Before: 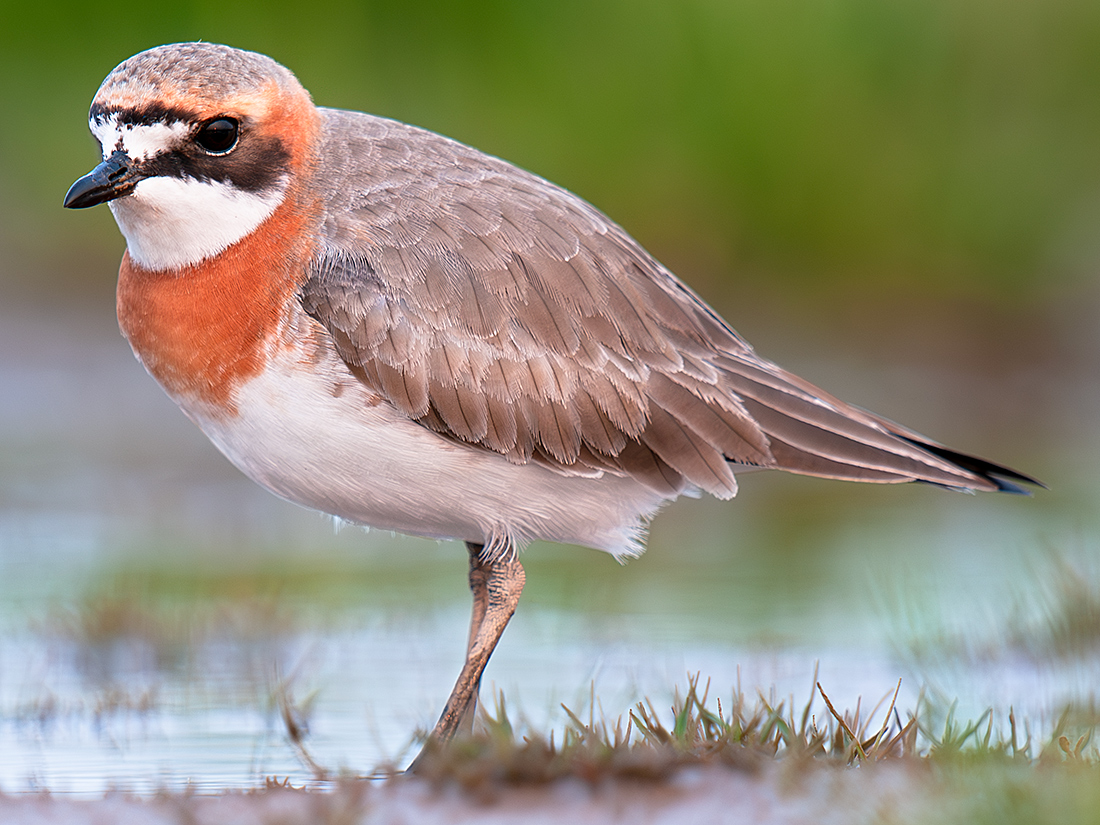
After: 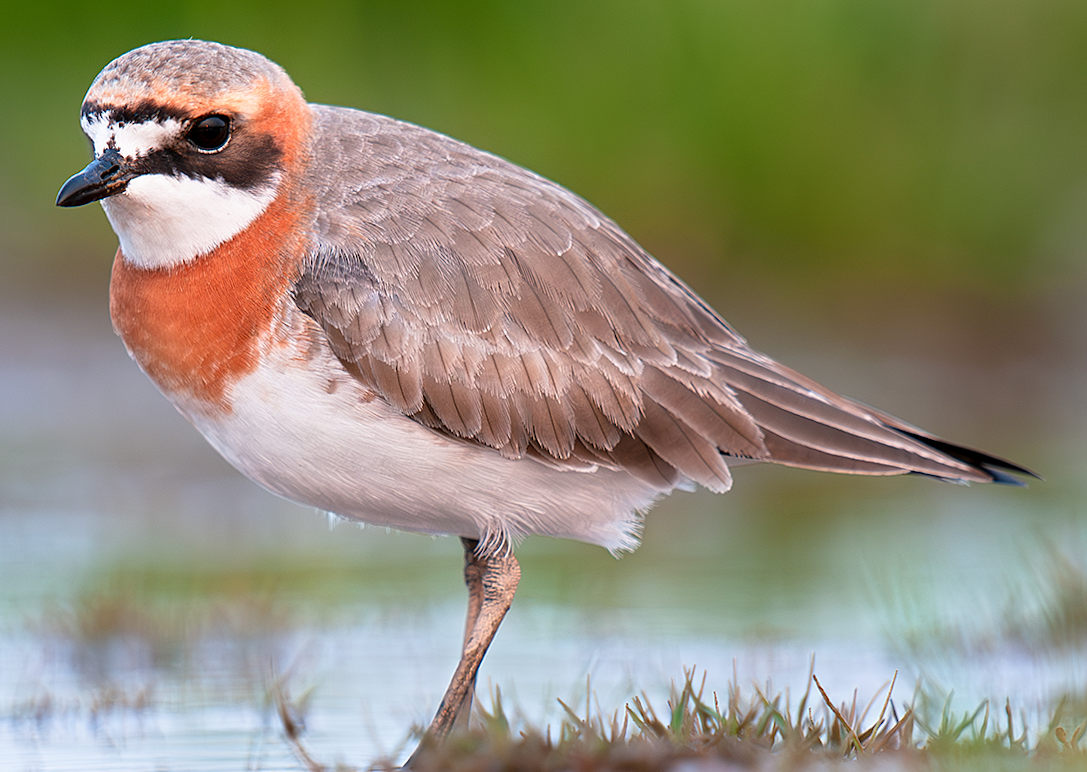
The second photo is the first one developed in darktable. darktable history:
rotate and perspective: rotation -0.45°, automatic cropping original format, crop left 0.008, crop right 0.992, crop top 0.012, crop bottom 0.988
crop and rotate: top 0%, bottom 5.097%
